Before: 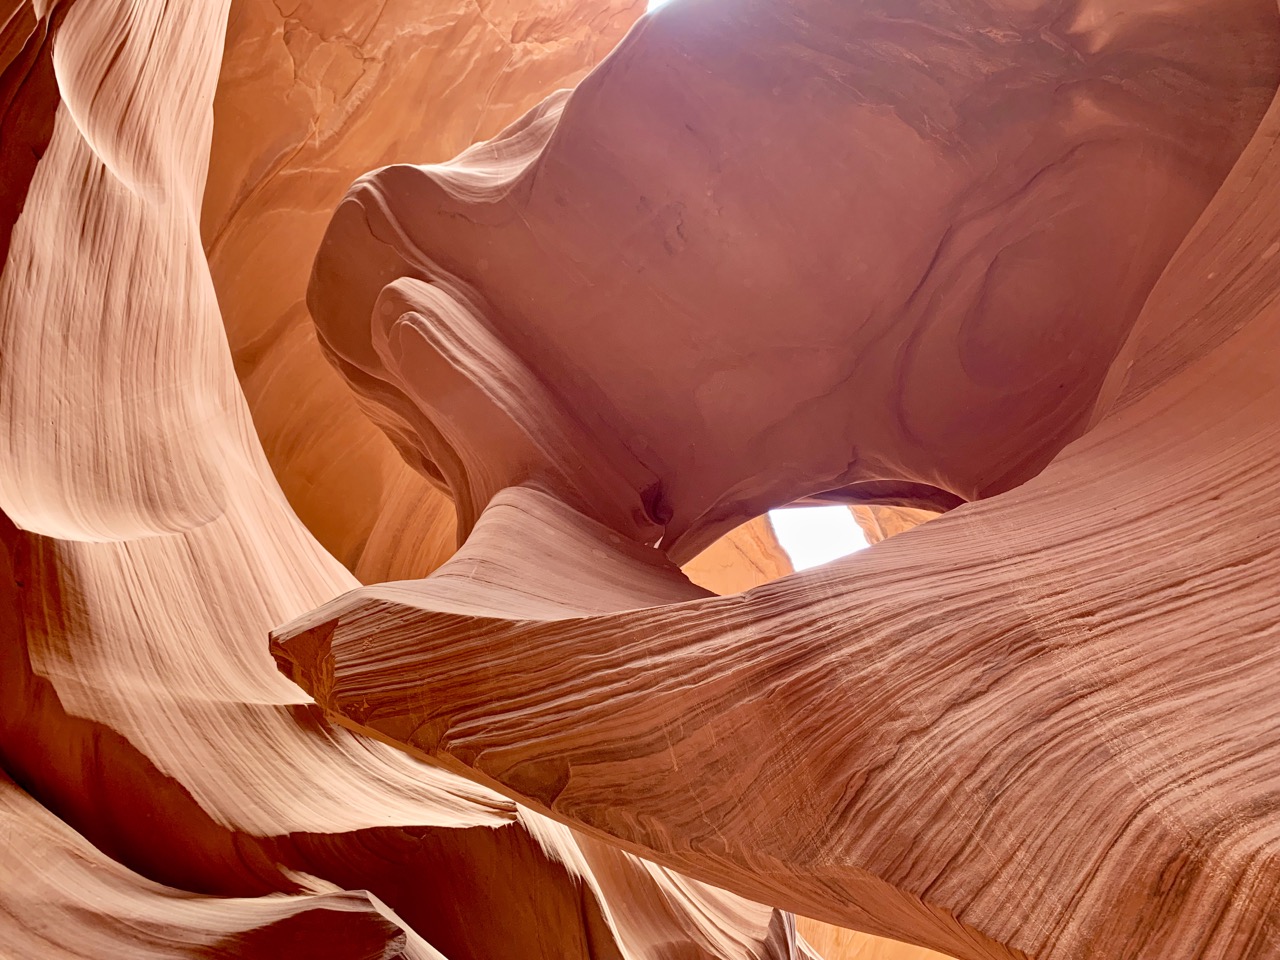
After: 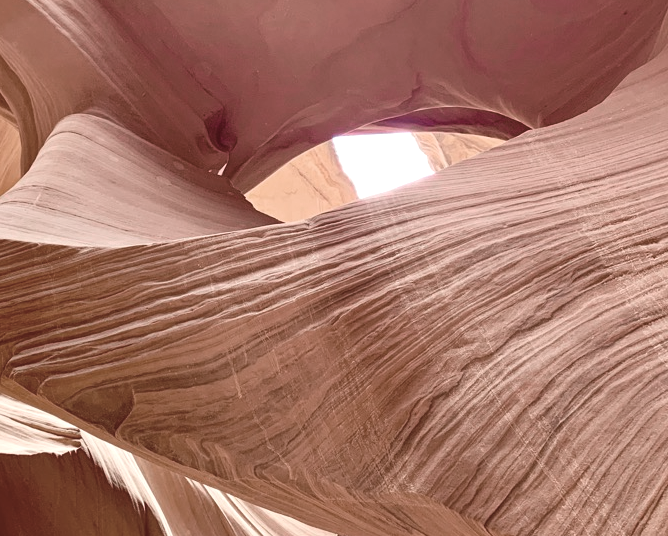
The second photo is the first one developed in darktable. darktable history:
crop: left 34.11%, top 38.902%, right 13.69%, bottom 5.169%
exposure: black level correction 0, exposure 0.302 EV, compensate highlight preservation false
color zones: curves: ch0 [(0, 0.6) (0.129, 0.508) (0.193, 0.483) (0.429, 0.5) (0.571, 0.5) (0.714, 0.5) (0.857, 0.5) (1, 0.6)]; ch1 [(0, 0.481) (0.112, 0.245) (0.213, 0.223) (0.429, 0.233) (0.571, 0.231) (0.683, 0.242) (0.857, 0.296) (1, 0.481)]
